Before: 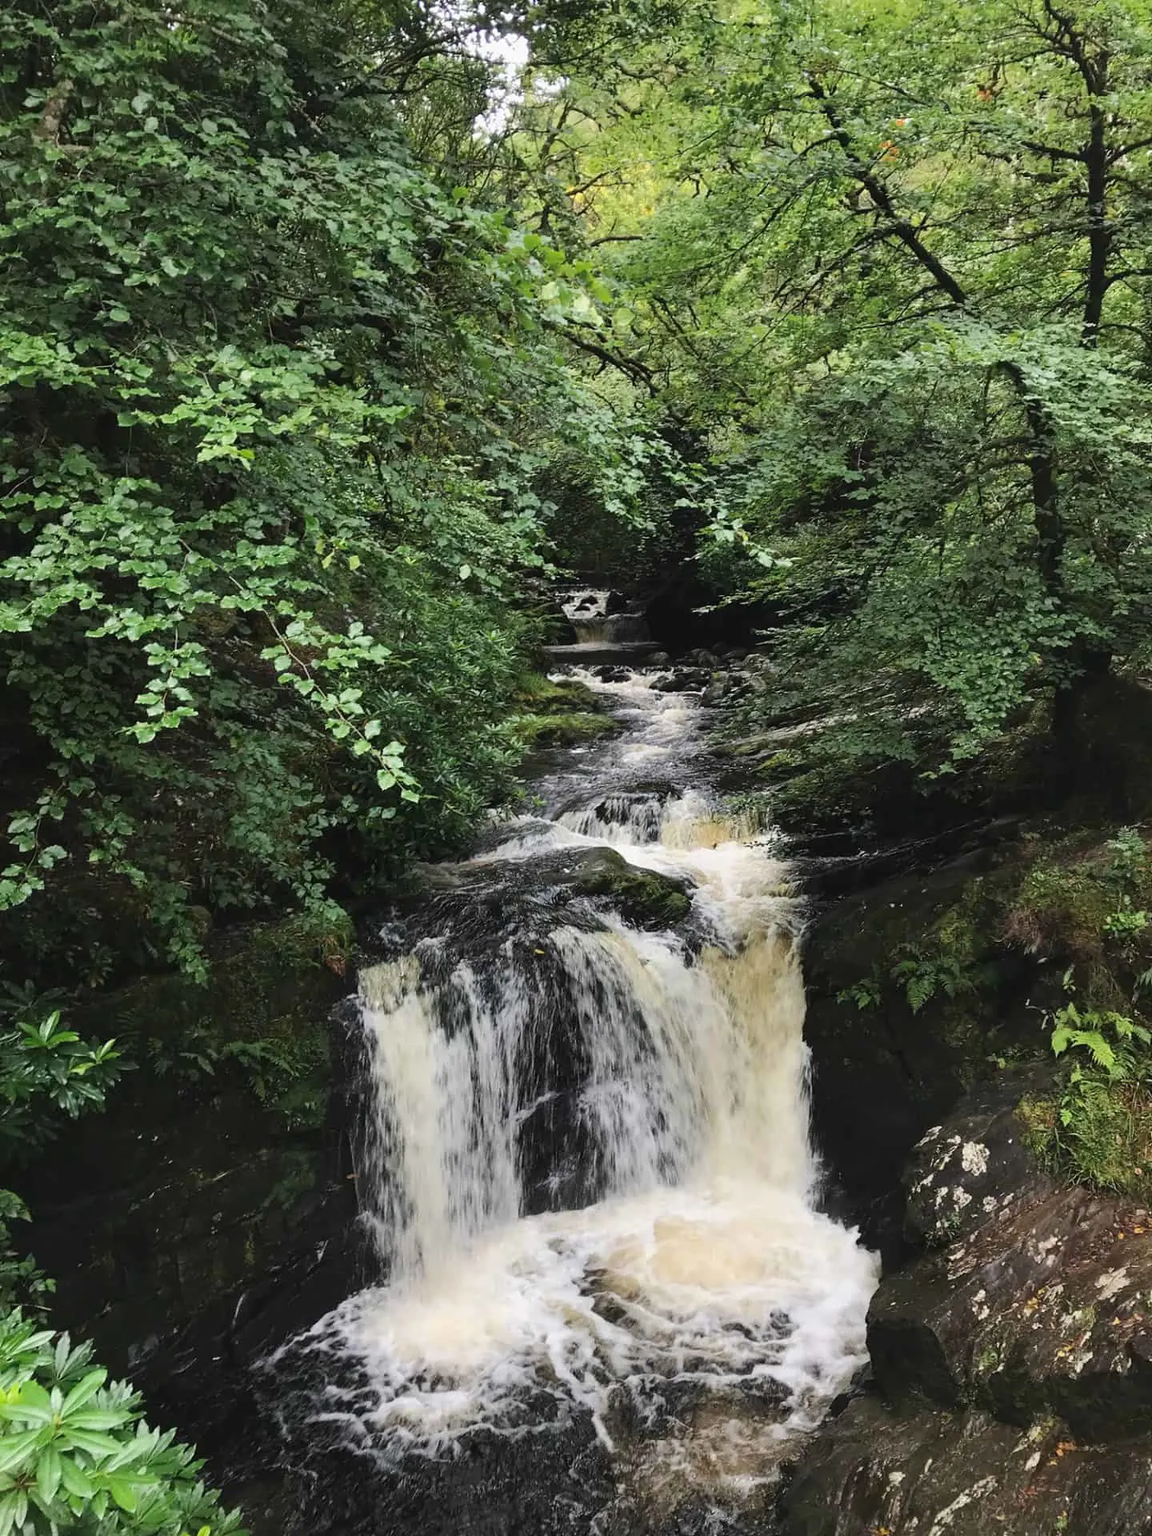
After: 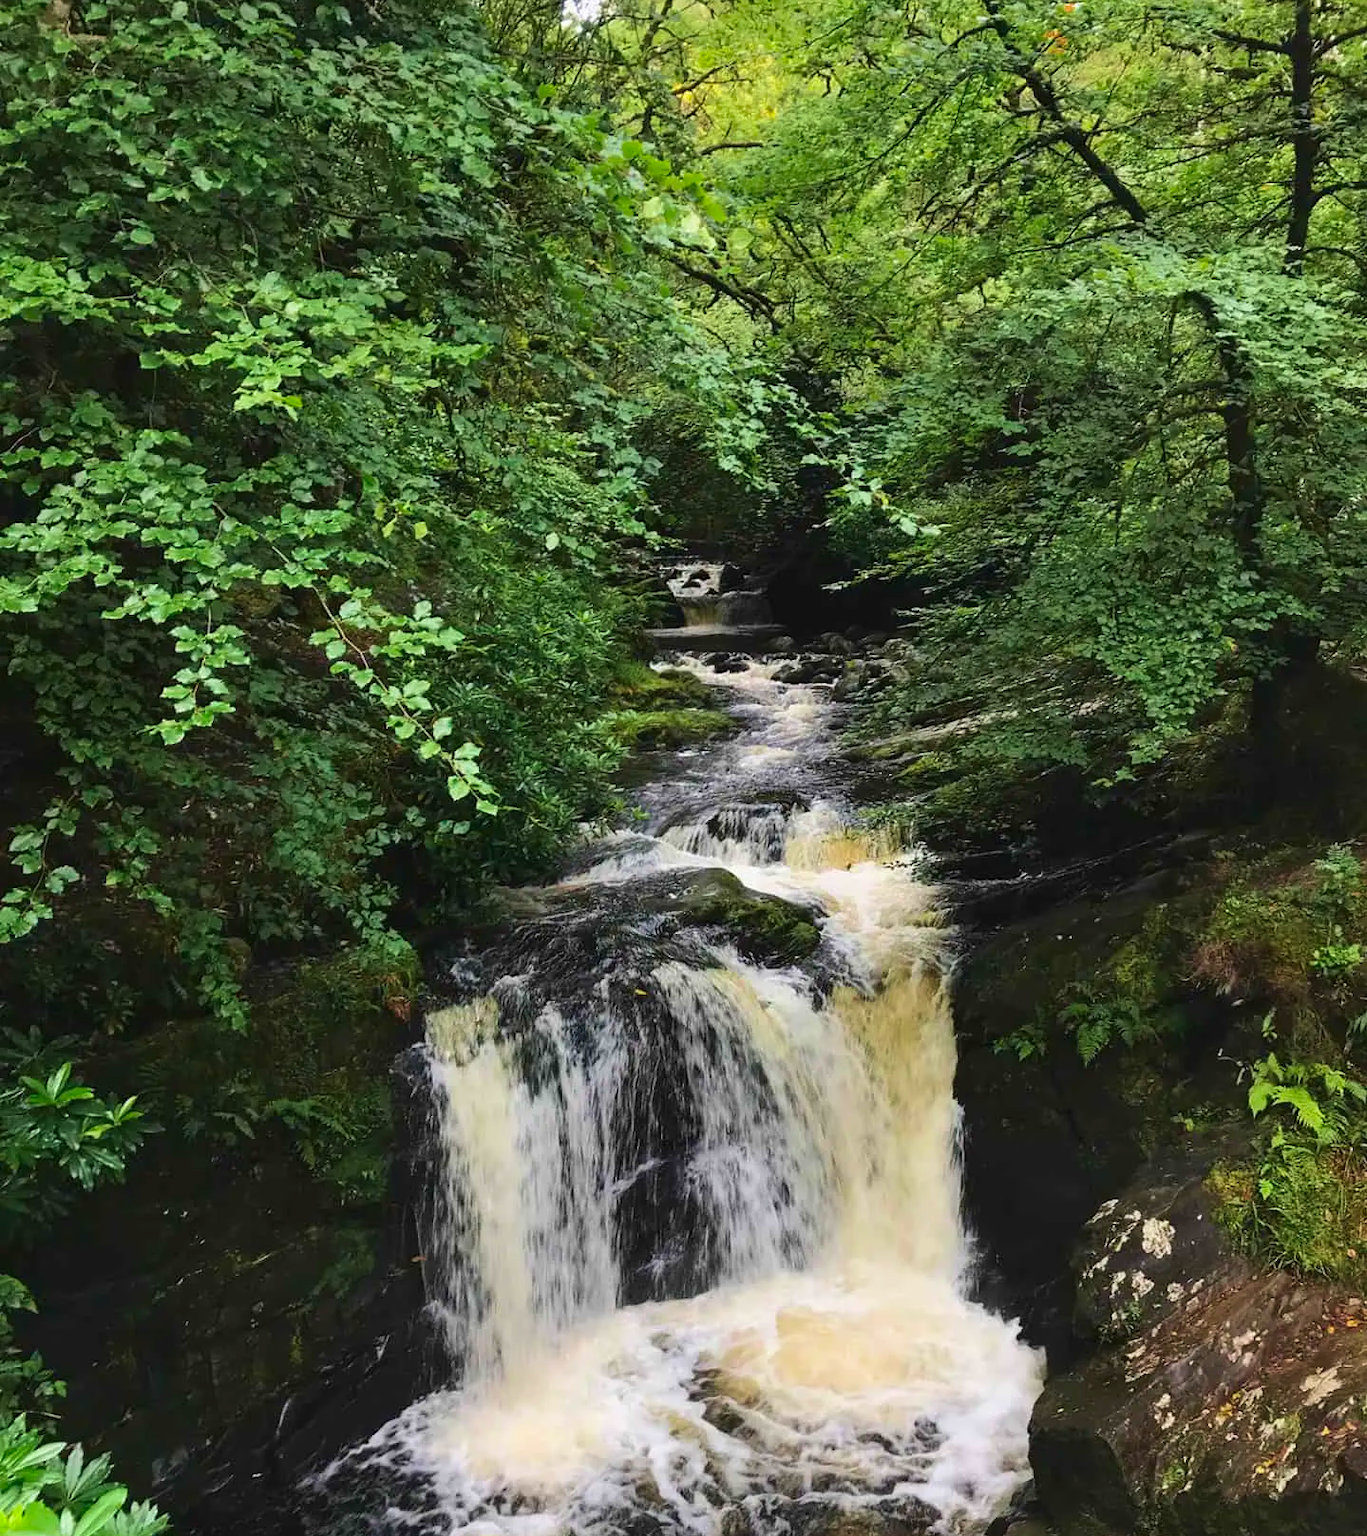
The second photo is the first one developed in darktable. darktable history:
color correction: highlights b* 0.023, saturation 1.34
velvia: on, module defaults
crop: top 7.586%, bottom 8.189%
